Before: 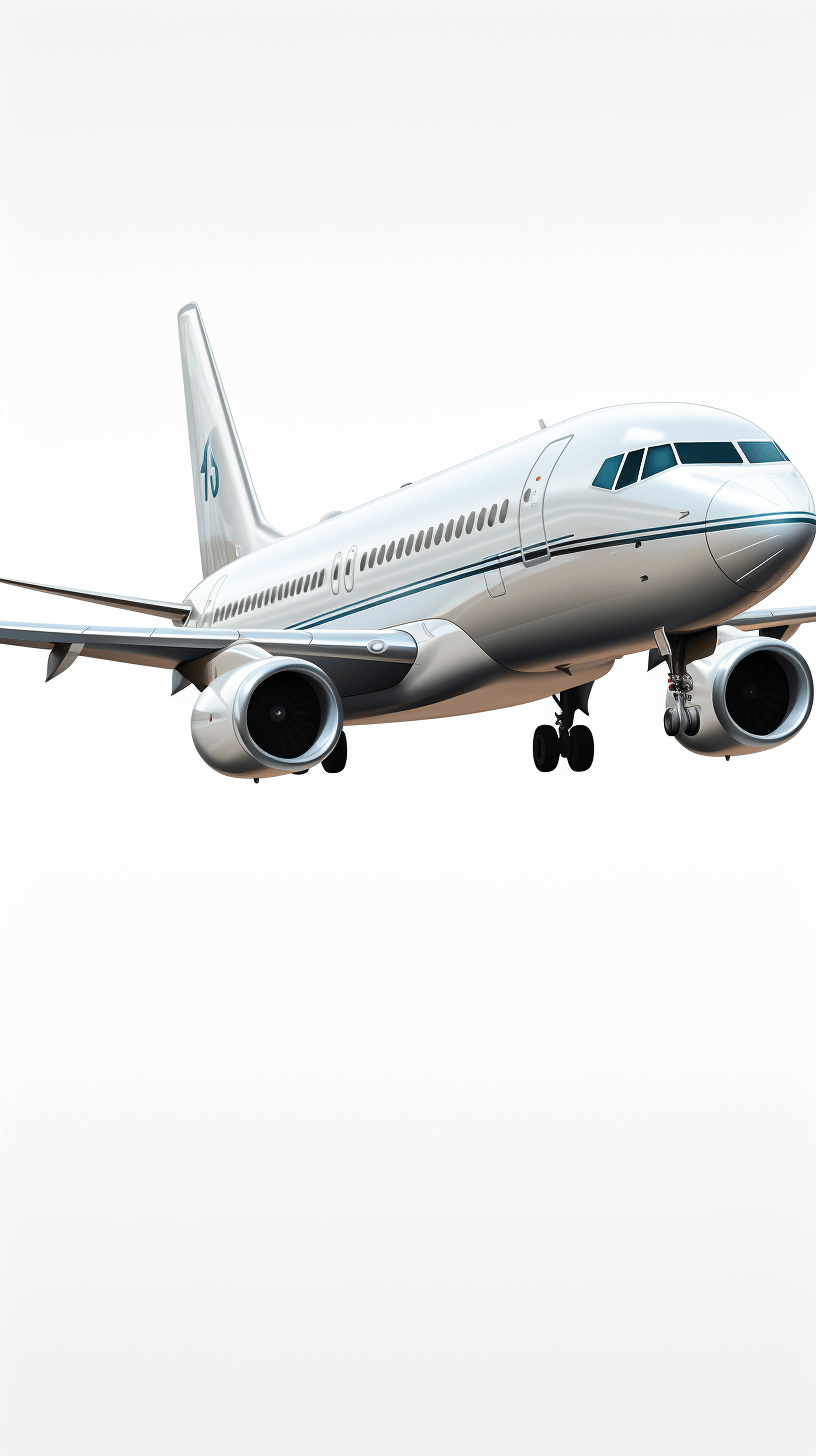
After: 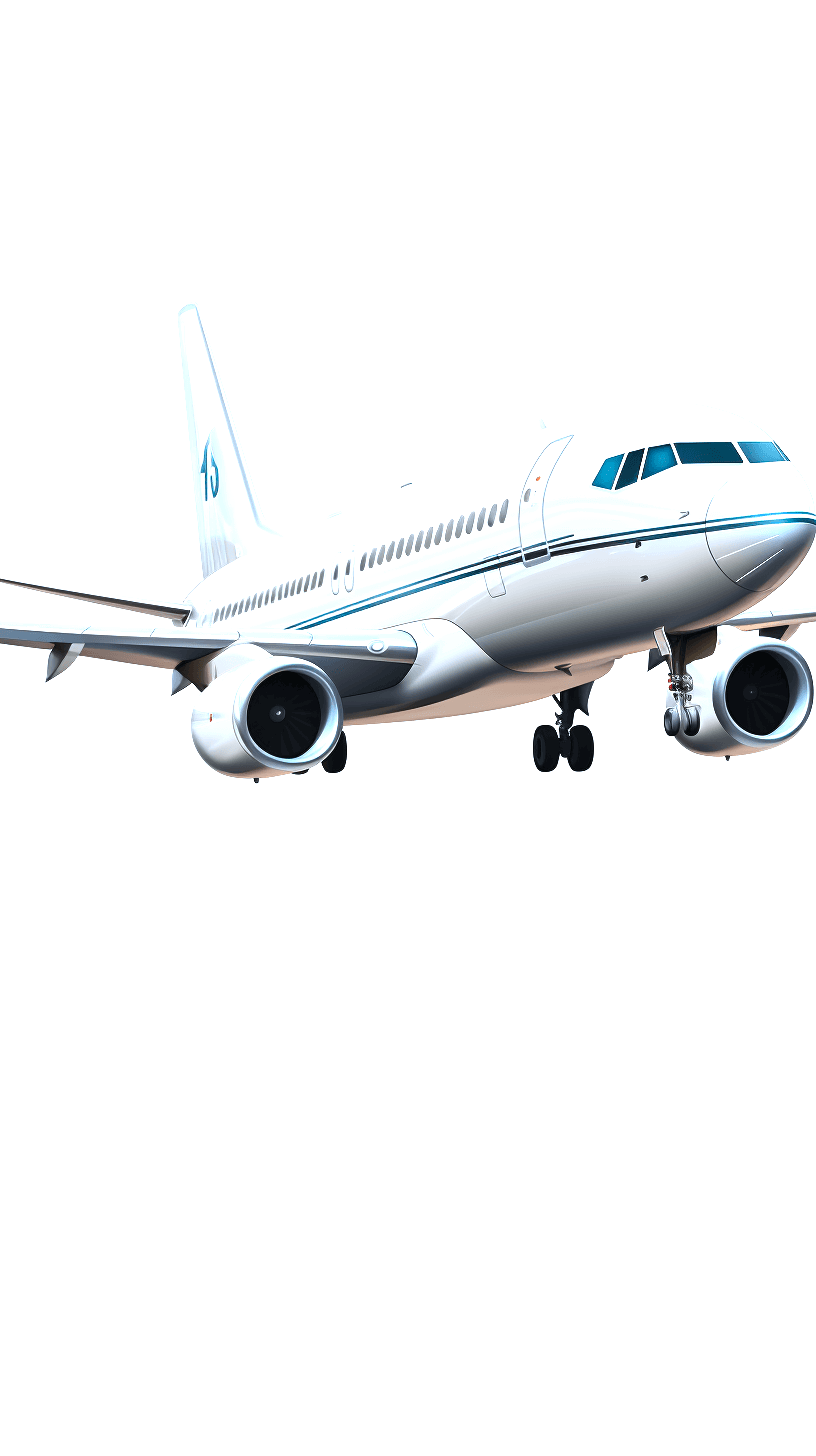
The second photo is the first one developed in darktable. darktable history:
color calibration: x 0.372, y 0.386, temperature 4284.4 K
exposure: black level correction 0, exposure 1.001 EV, compensate highlight preservation false
